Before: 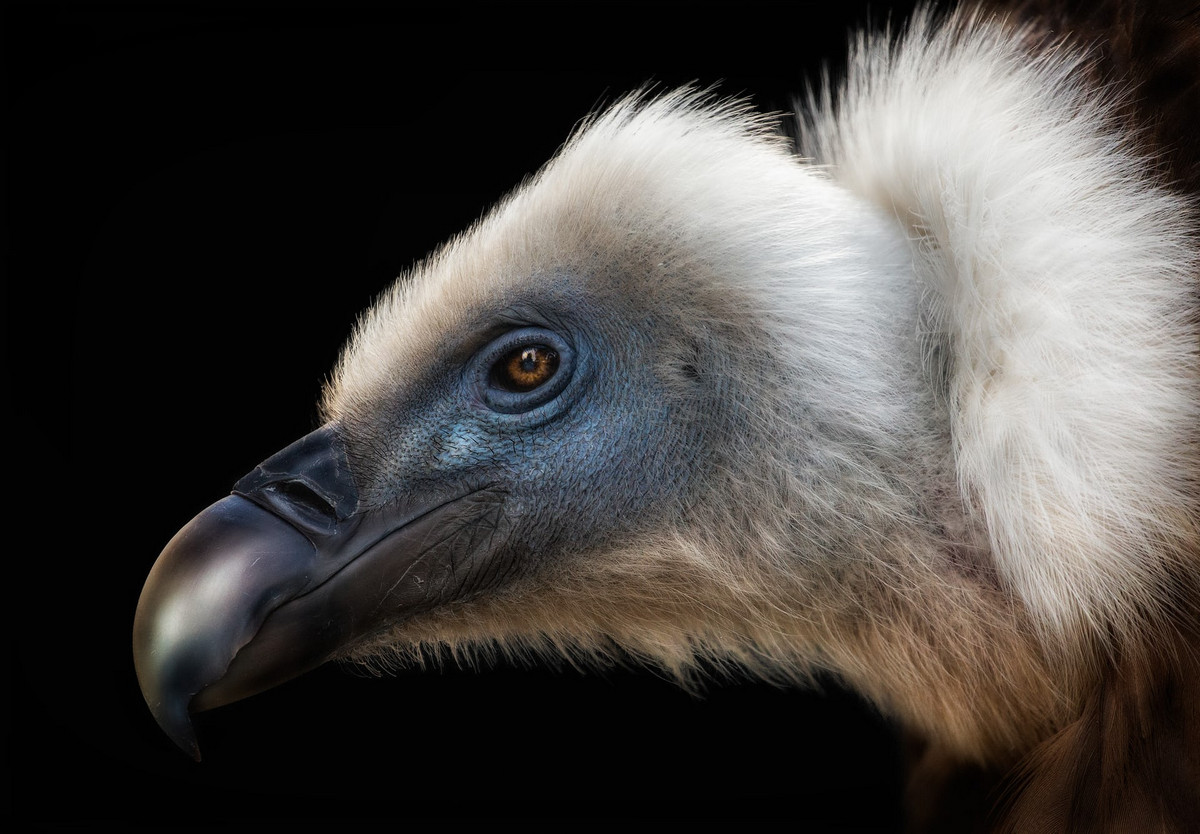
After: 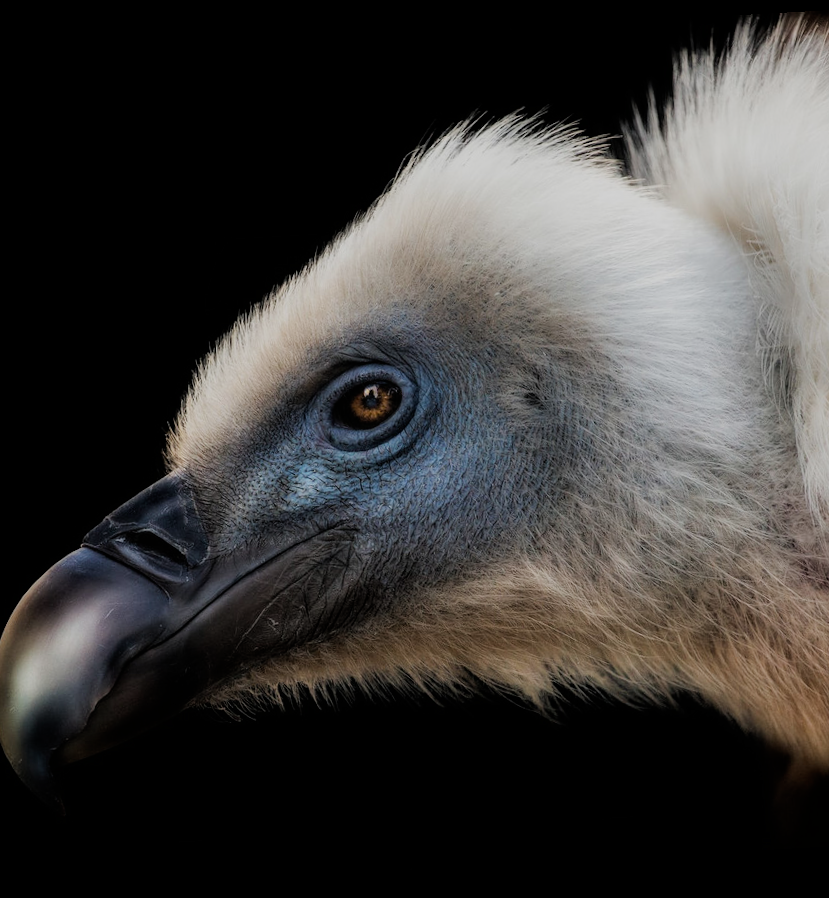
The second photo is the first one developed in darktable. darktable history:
filmic rgb: black relative exposure -7.65 EV, white relative exposure 4.56 EV, hardness 3.61
rotate and perspective: rotation -3.18°, automatic cropping off
crop and rotate: left 14.292%, right 19.041%
